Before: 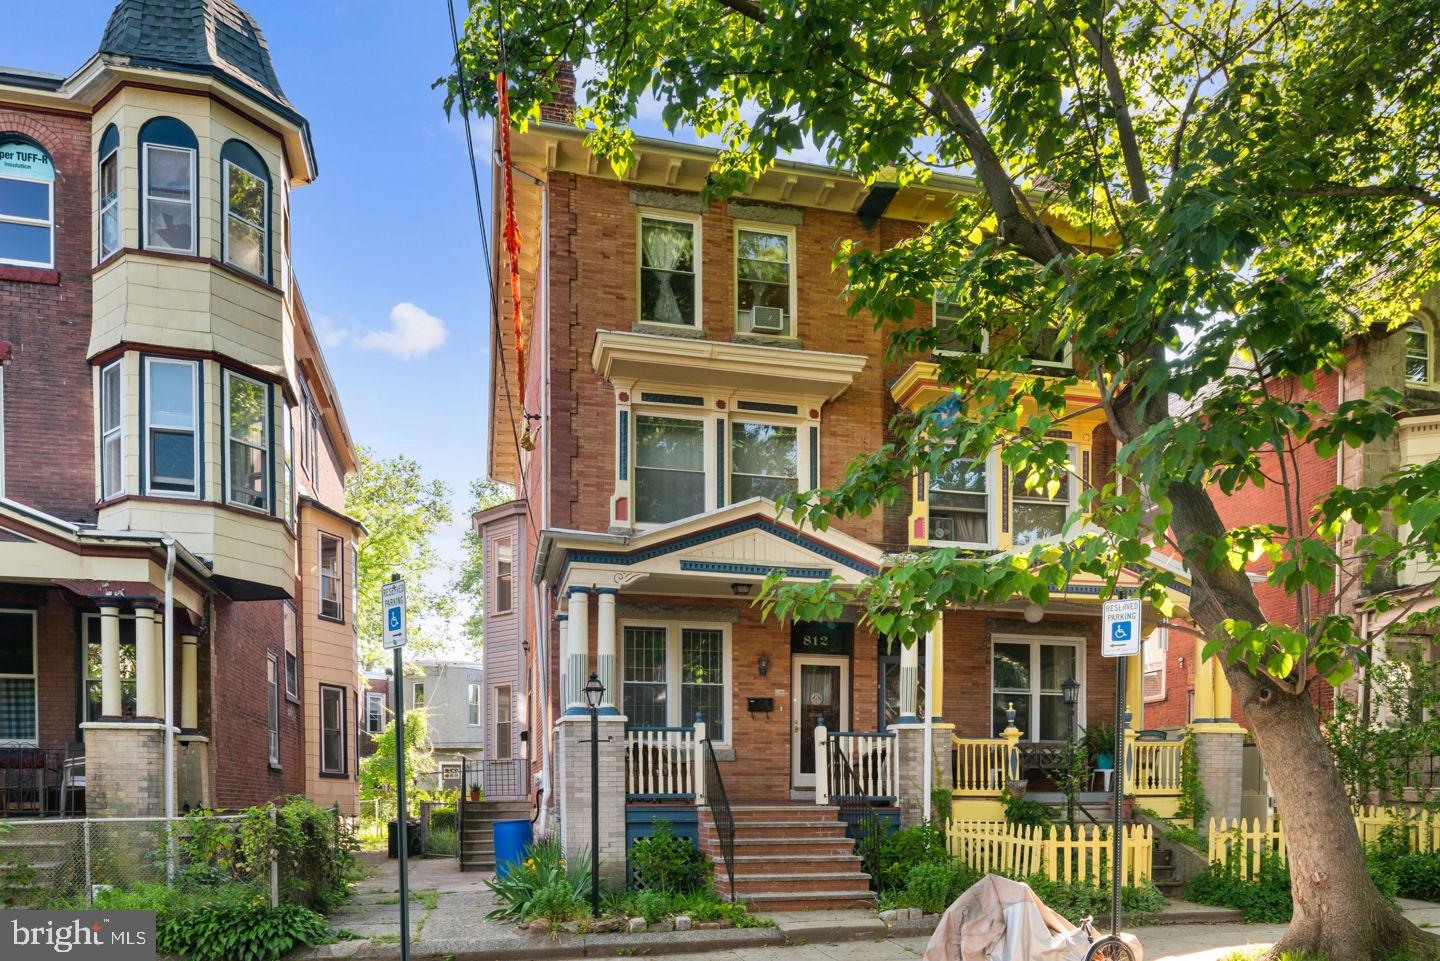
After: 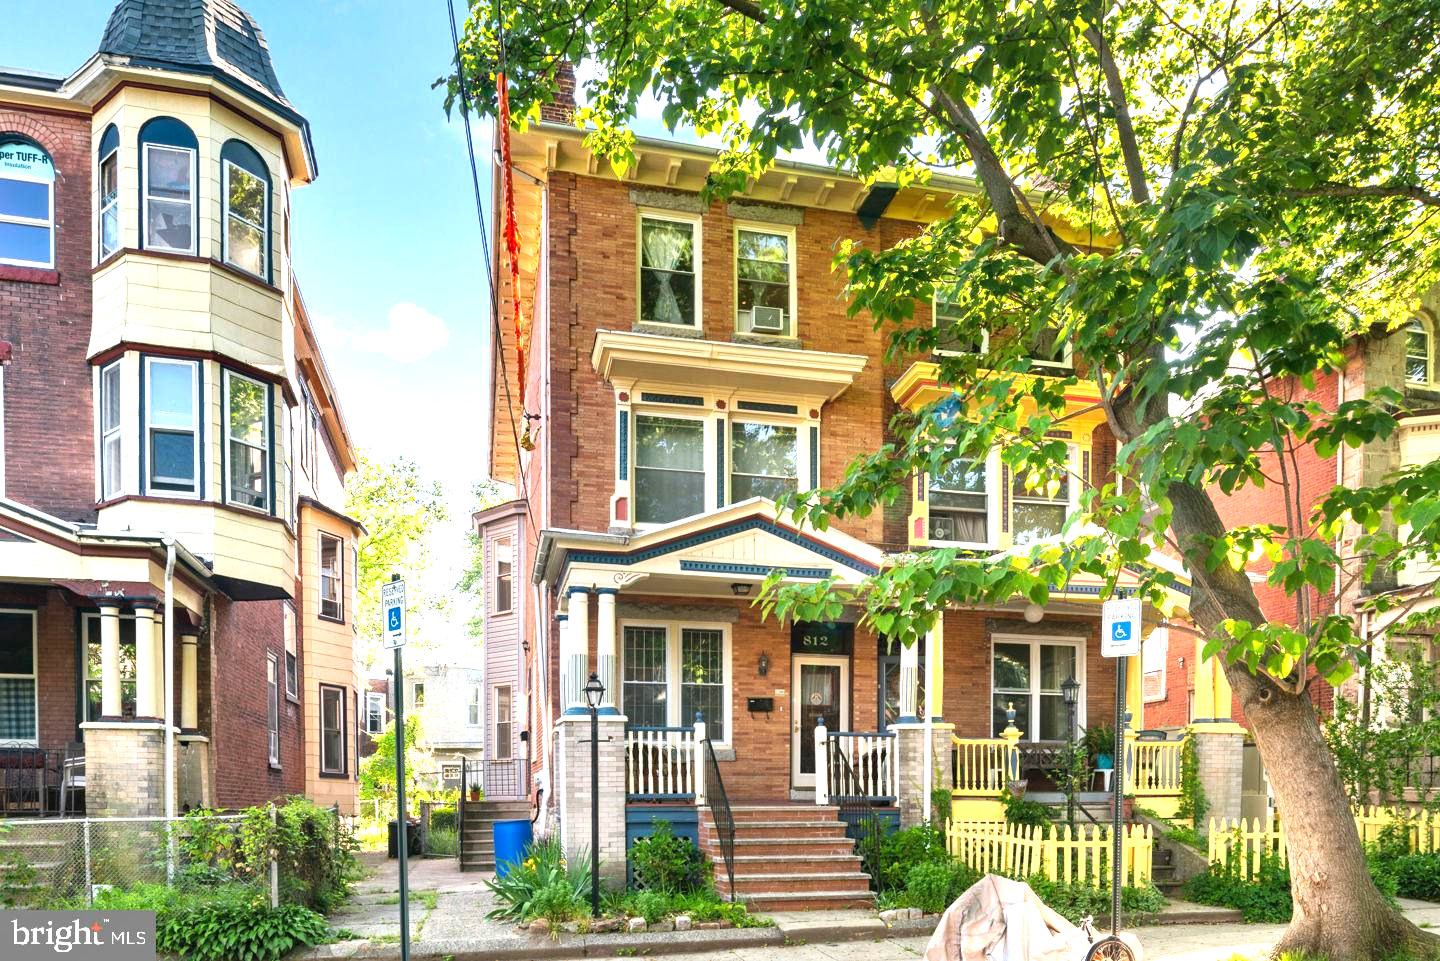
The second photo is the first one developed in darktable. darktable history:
exposure: exposure 1.093 EV, compensate exposure bias true, compensate highlight preservation false
shadows and highlights: shadows 36.53, highlights -27.21, soften with gaussian
